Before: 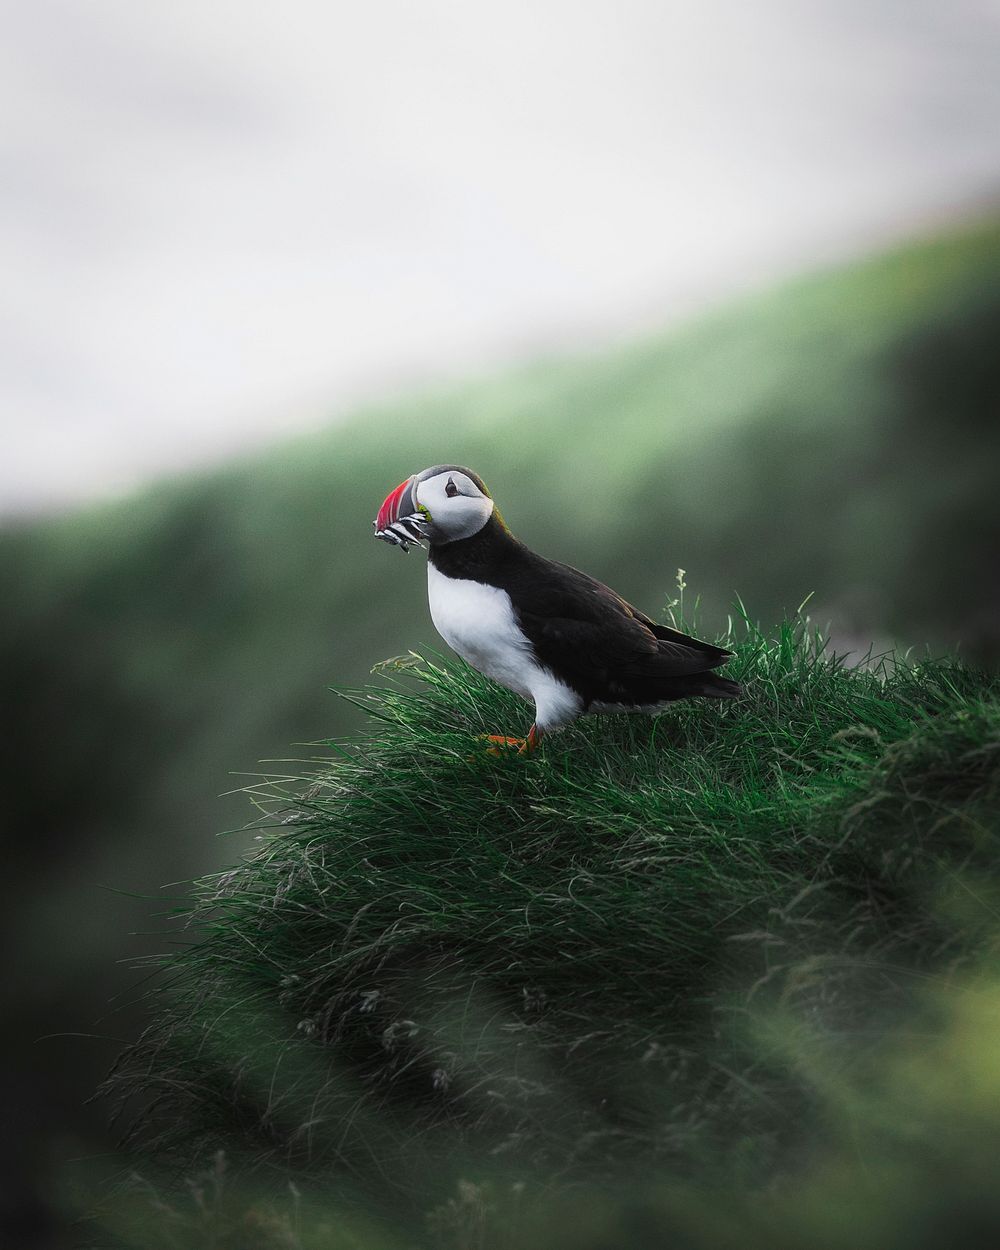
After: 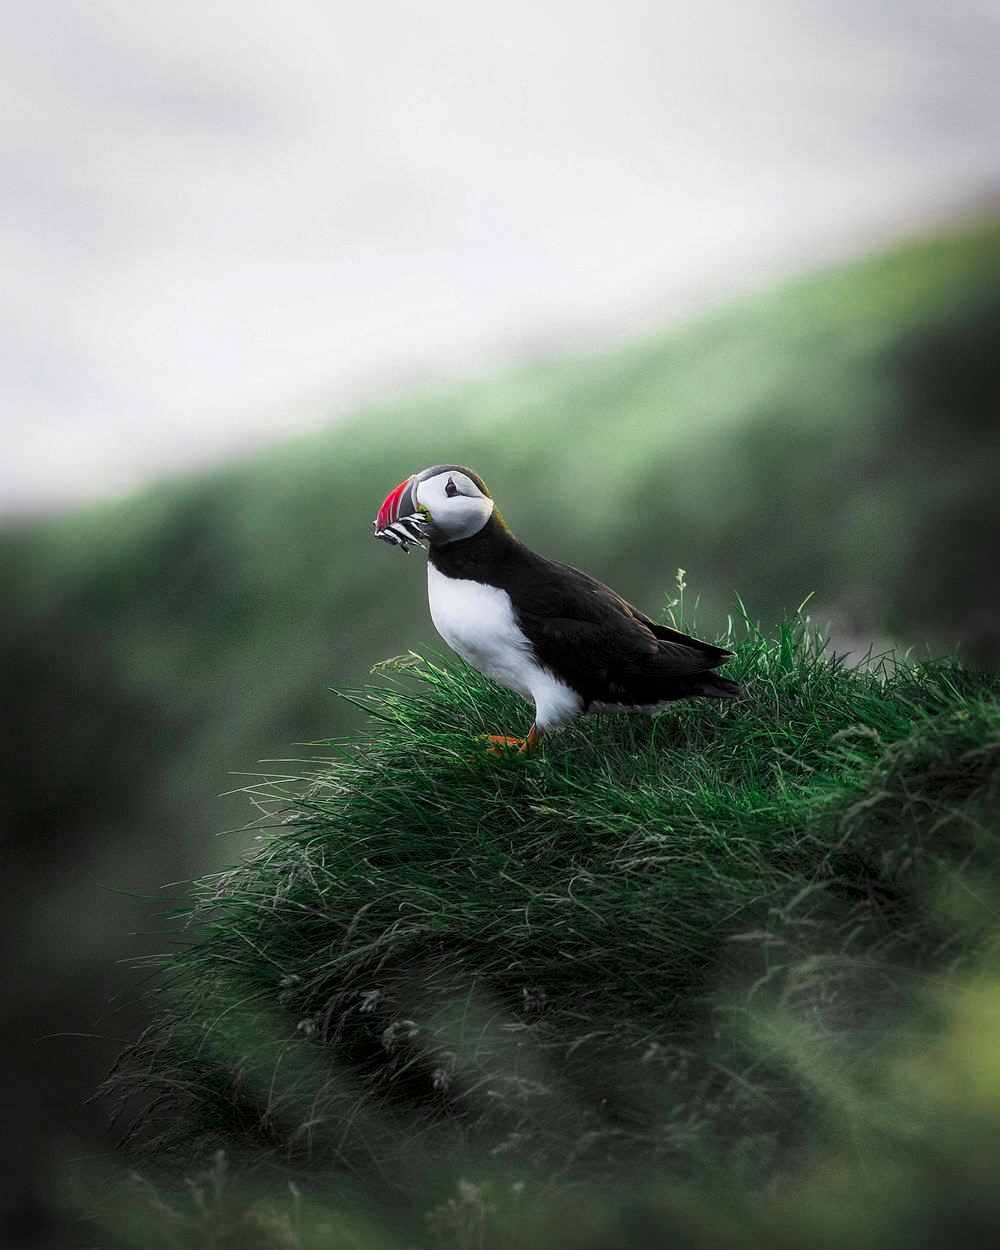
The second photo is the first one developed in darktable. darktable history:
contrast brightness saturation: saturation 0.105
local contrast: mode bilateral grid, contrast 19, coarseness 50, detail 144%, midtone range 0.2
